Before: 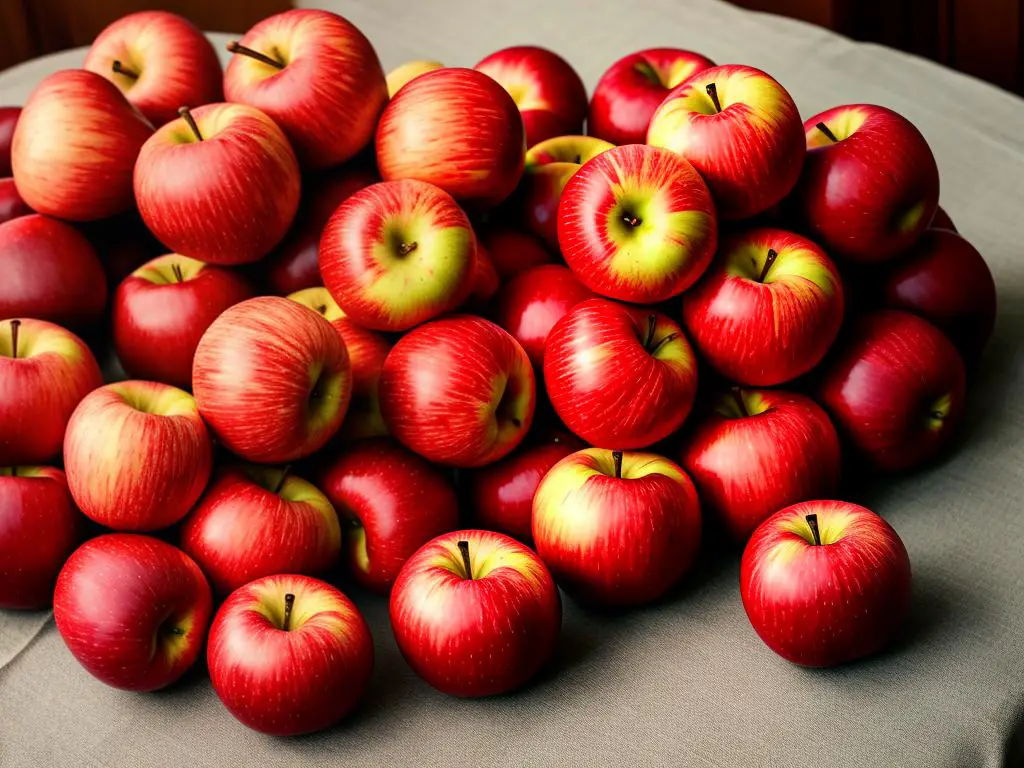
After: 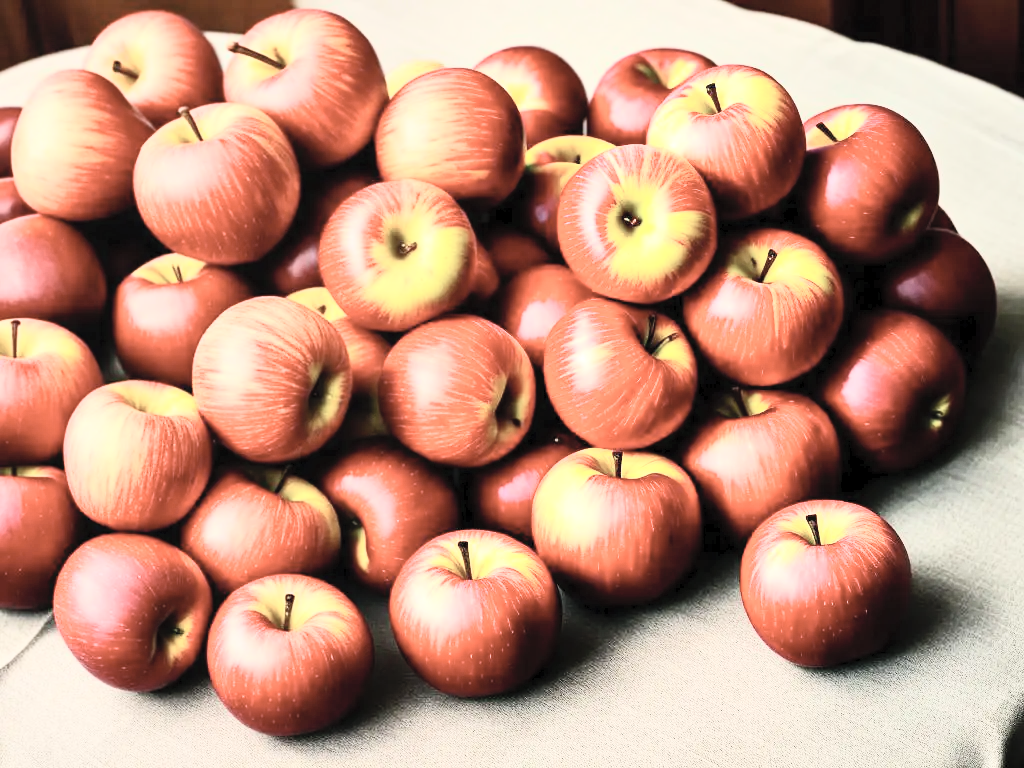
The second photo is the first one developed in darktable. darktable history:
contrast brightness saturation: contrast 0.57, brightness 0.57, saturation -0.34
tone equalizer: -7 EV 0.15 EV, -6 EV 0.6 EV, -5 EV 1.15 EV, -4 EV 1.33 EV, -3 EV 1.15 EV, -2 EV 0.6 EV, -1 EV 0.15 EV, mask exposure compensation -0.5 EV
